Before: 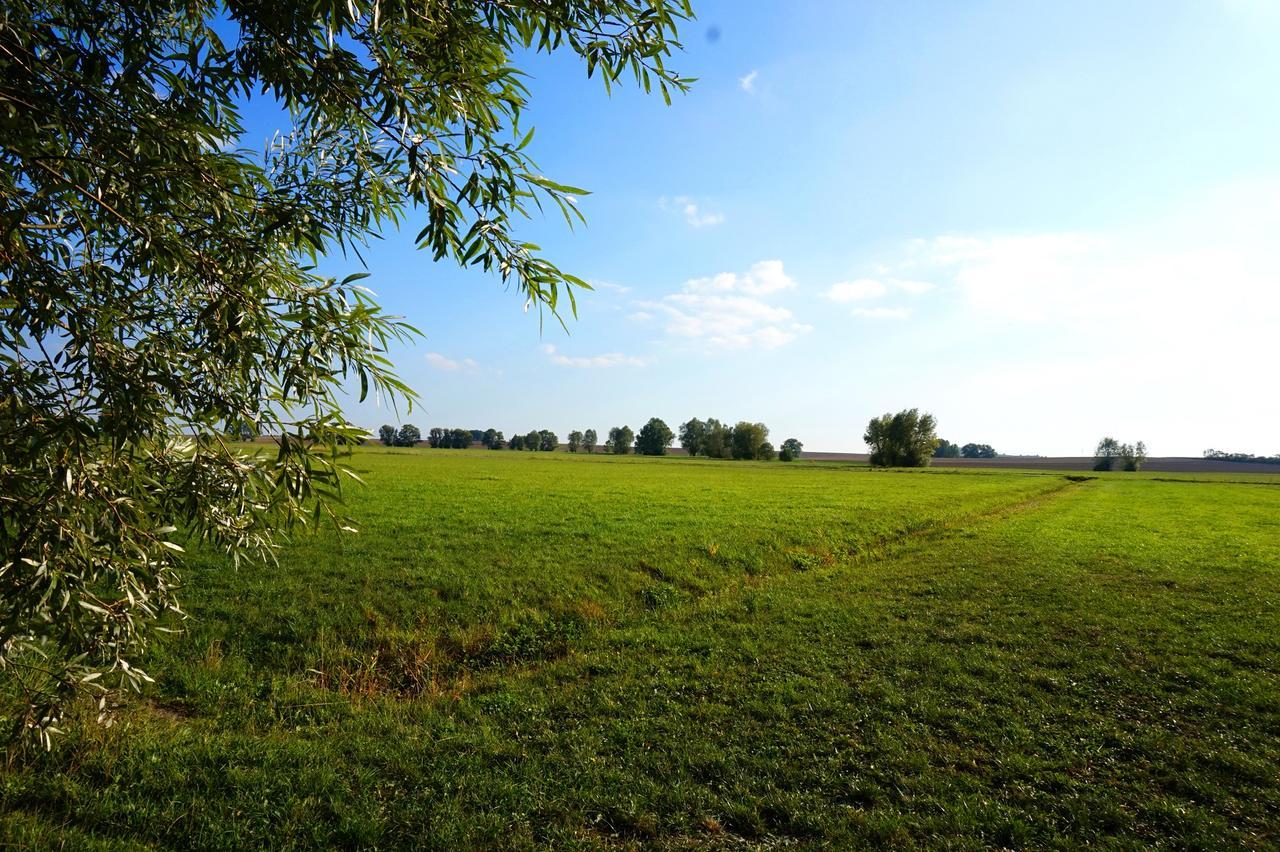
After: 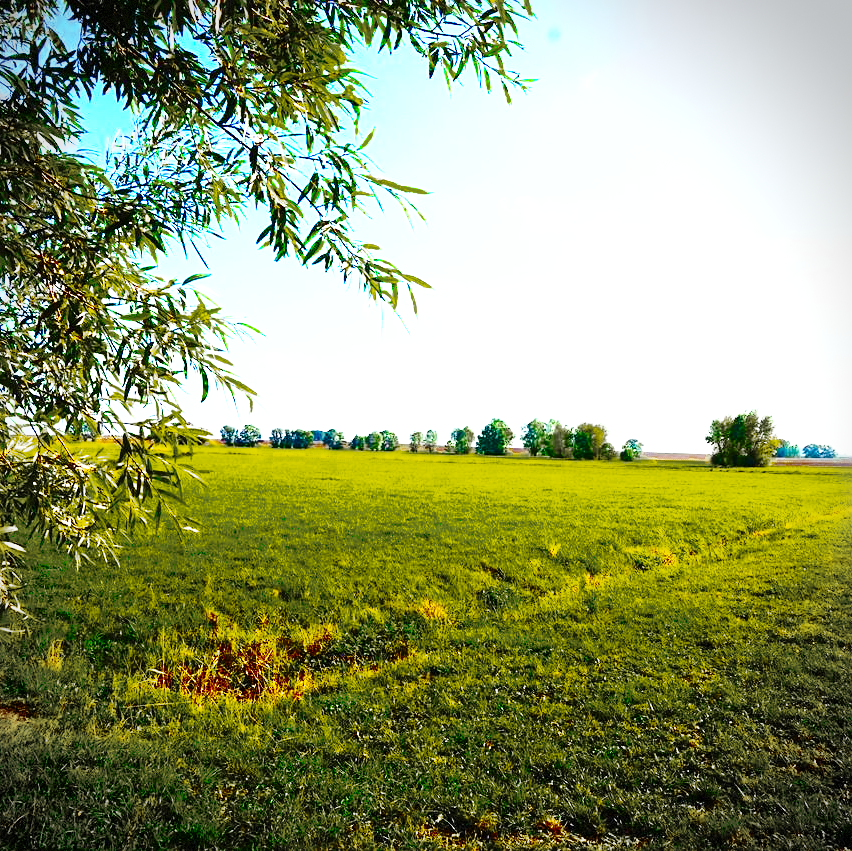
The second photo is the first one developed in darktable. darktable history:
color zones: curves: ch0 [(0.11, 0.396) (0.195, 0.36) (0.25, 0.5) (0.303, 0.412) (0.357, 0.544) (0.75, 0.5) (0.967, 0.328)]; ch1 [(0, 0.468) (0.112, 0.512) (0.202, 0.6) (0.25, 0.5) (0.307, 0.352) (0.357, 0.544) (0.75, 0.5) (0.963, 0.524)], mix 100.25%
exposure: black level correction 0, exposure 1.101 EV, compensate highlight preservation false
color balance rgb: perceptual saturation grading › global saturation 39.112%, global vibrance 24.871%
sharpen: amount 0.208
crop and rotate: left 12.477%, right 20.946%
contrast brightness saturation: contrast 0.155, brightness -0.013, saturation 0.099
base curve: curves: ch0 [(0, 0) (0.028, 0.03) (0.105, 0.232) (0.387, 0.748) (0.754, 0.968) (1, 1)], preserve colors none
vignetting: fall-off radius 61.22%, dithering 8-bit output
